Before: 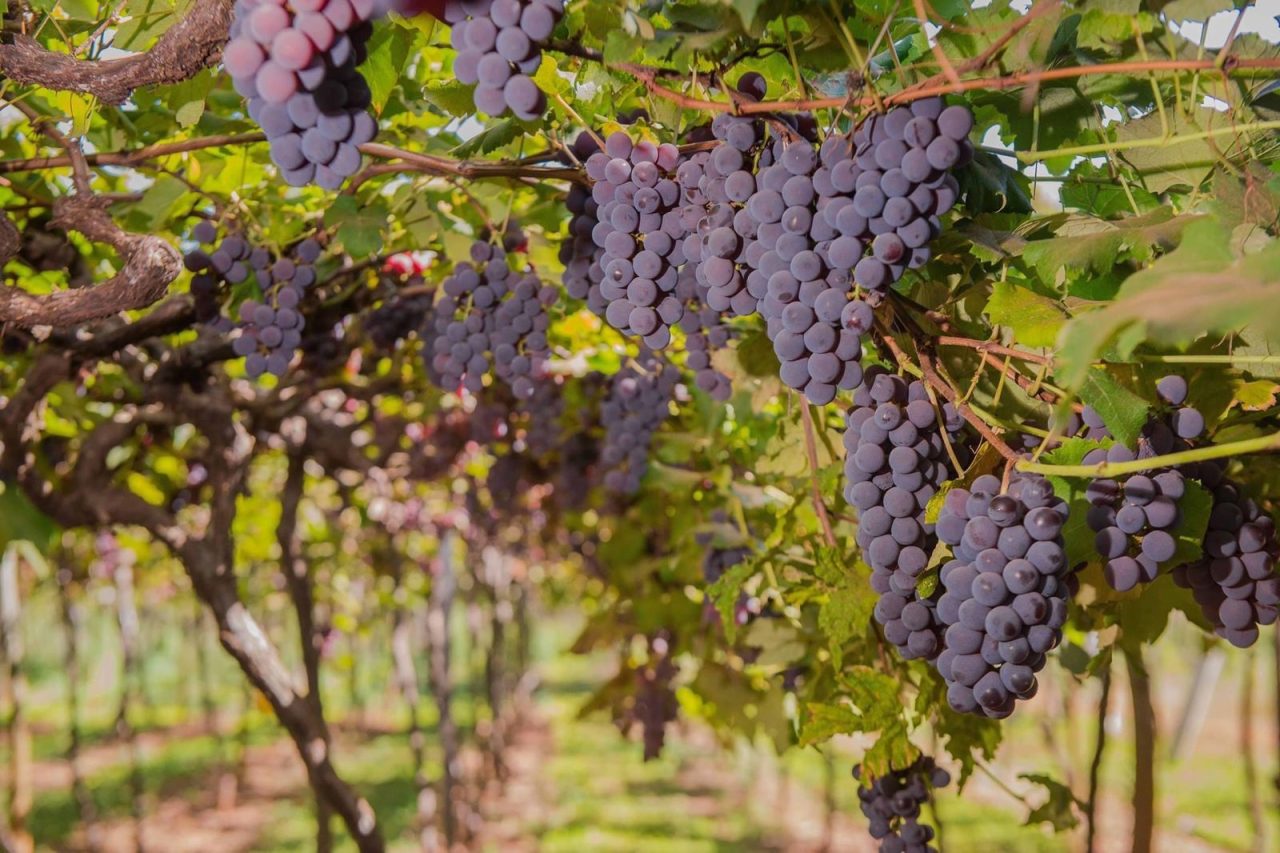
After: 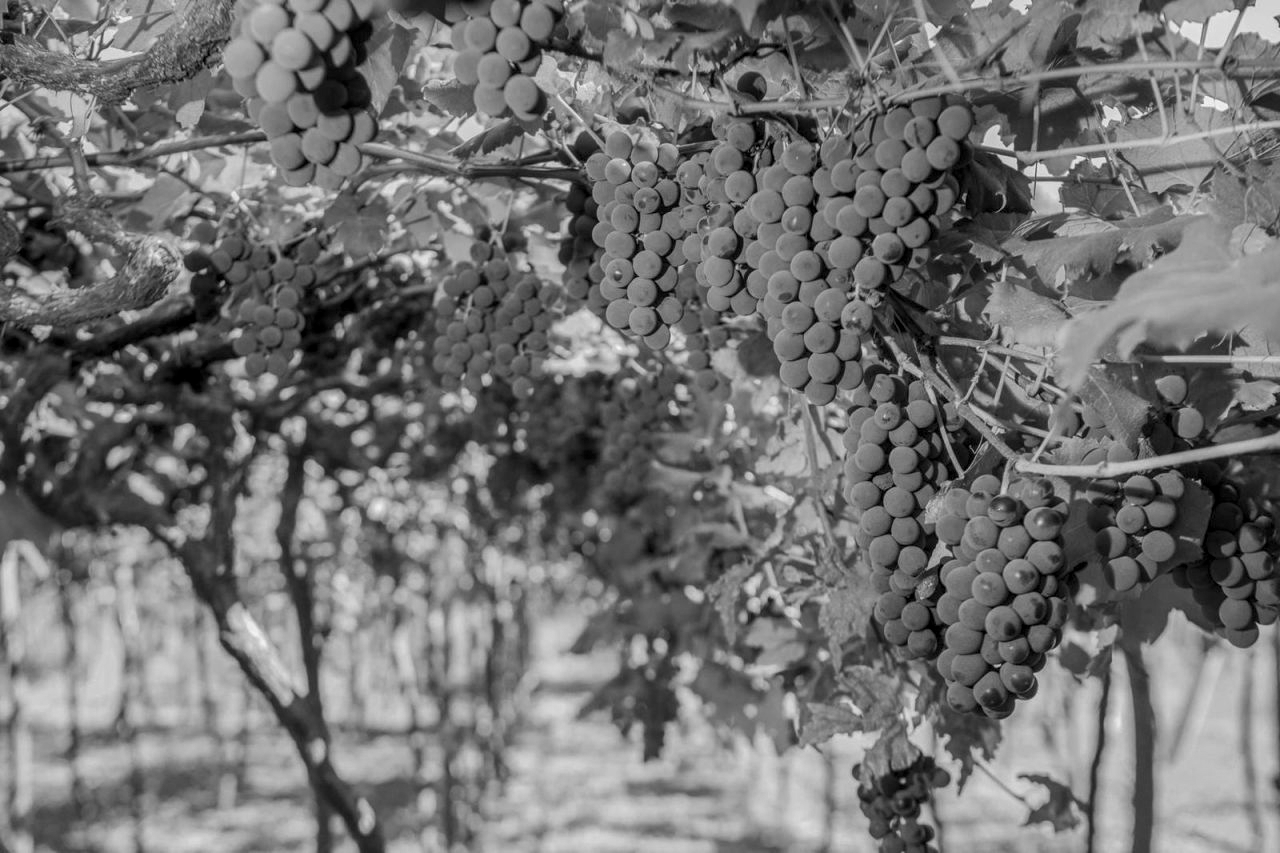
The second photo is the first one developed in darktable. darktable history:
local contrast: on, module defaults
white balance: red 1.066, blue 1.119
monochrome: on, module defaults
